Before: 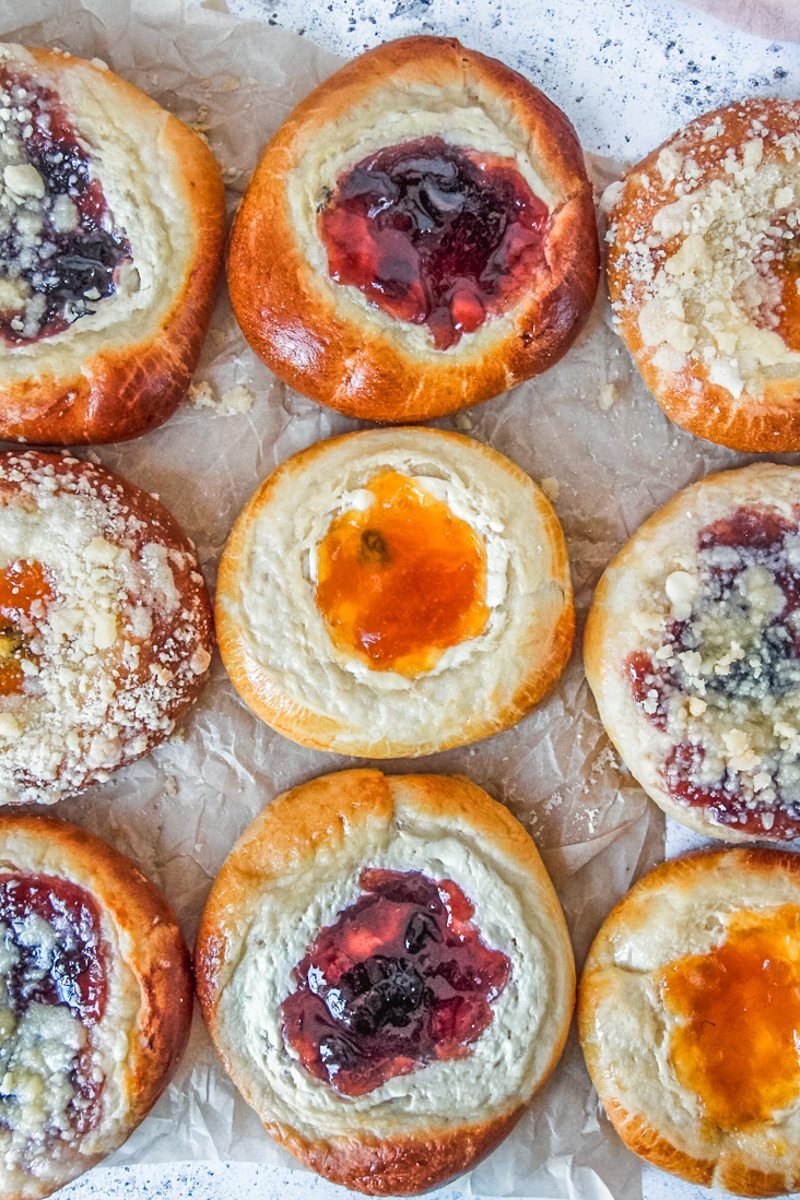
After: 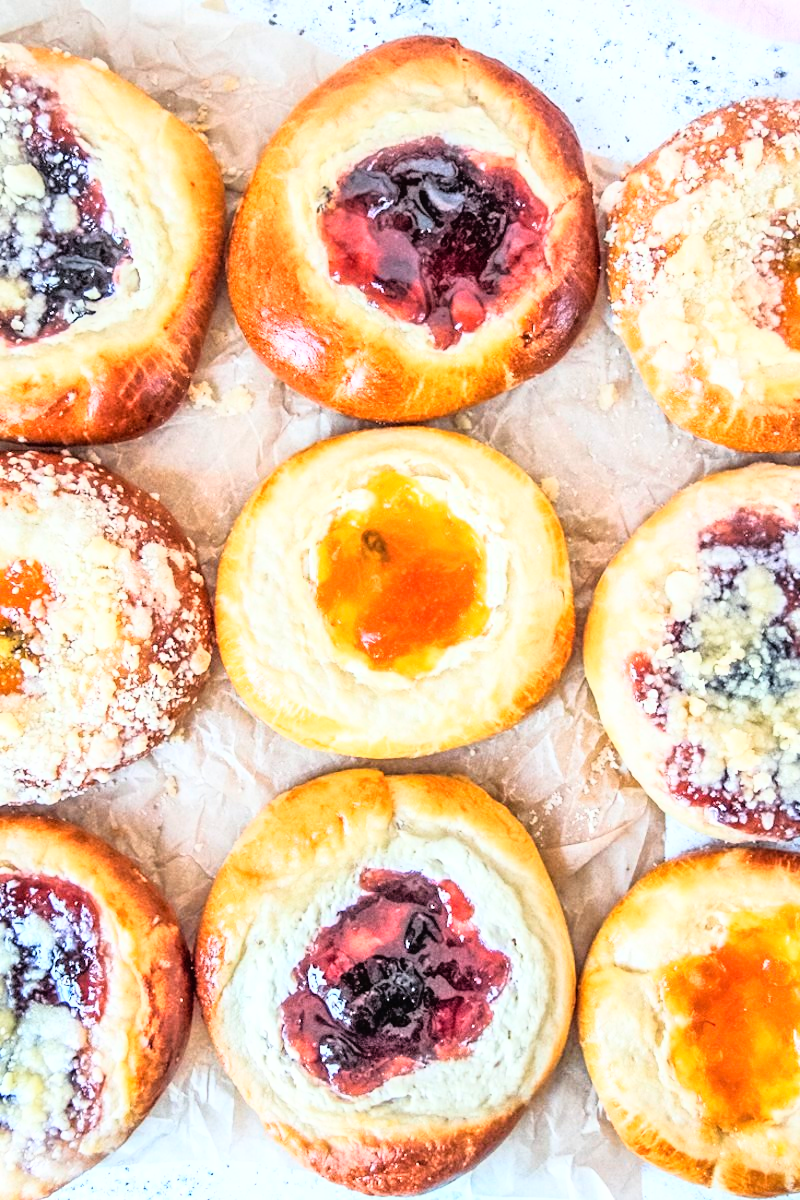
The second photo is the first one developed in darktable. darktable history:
base curve: curves: ch0 [(0, 0) (0.012, 0.01) (0.073, 0.168) (0.31, 0.711) (0.645, 0.957) (1, 1)]
